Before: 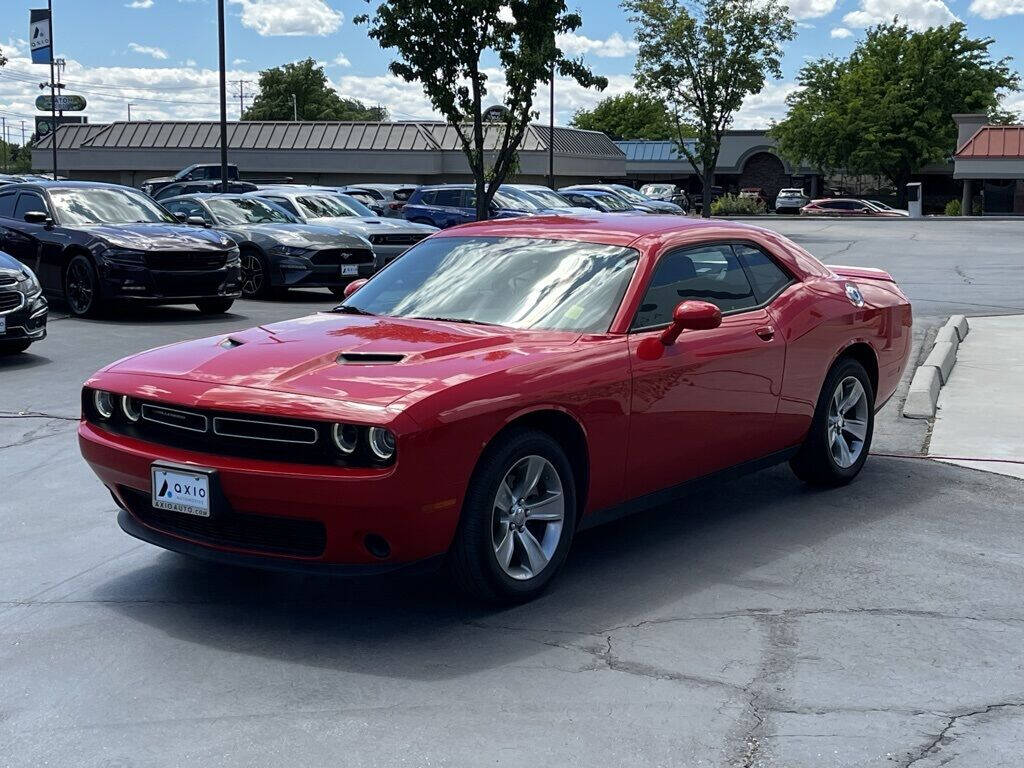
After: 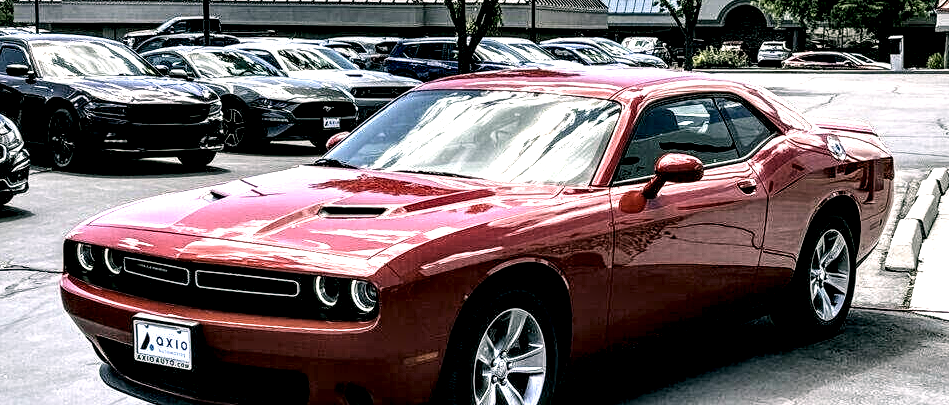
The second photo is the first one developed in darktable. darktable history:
crop: left 1.8%, top 19.226%, right 5.515%, bottom 27.973%
tone curve: curves: ch0 [(0, 0) (0.003, 0.004) (0.011, 0.014) (0.025, 0.032) (0.044, 0.057) (0.069, 0.089) (0.1, 0.128) (0.136, 0.174) (0.177, 0.227) (0.224, 0.287) (0.277, 0.354) (0.335, 0.427) (0.399, 0.507) (0.468, 0.582) (0.543, 0.653) (0.623, 0.726) (0.709, 0.799) (0.801, 0.876) (0.898, 0.937) (1, 1)], color space Lab, independent channels, preserve colors none
local contrast: highlights 118%, shadows 44%, detail 294%
color correction: highlights a* 4.54, highlights b* 4.94, shadows a* -8.32, shadows b* 4.85
